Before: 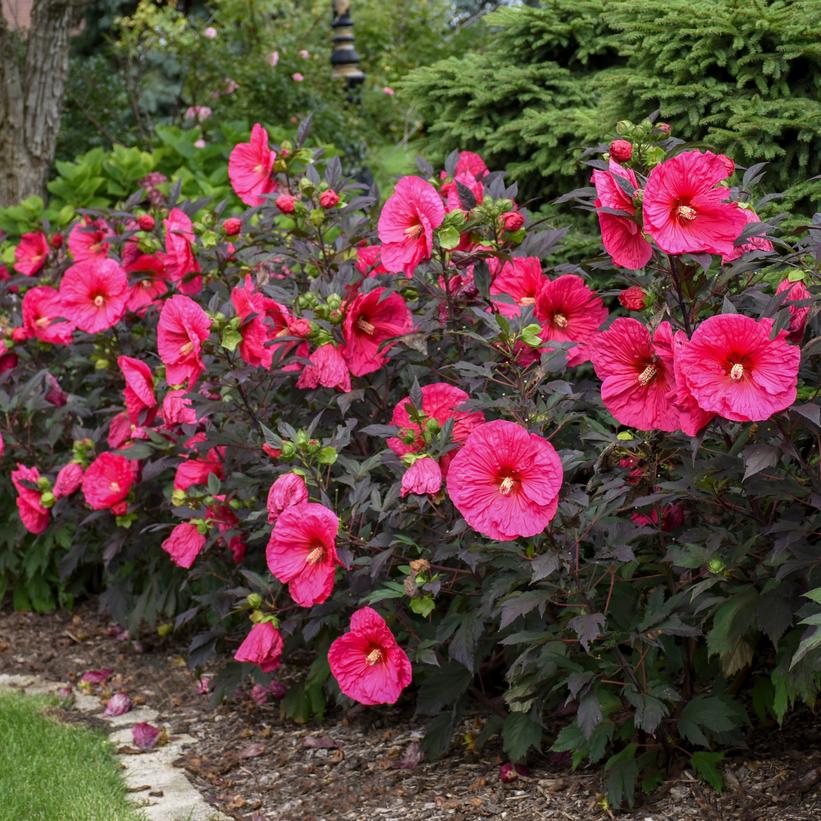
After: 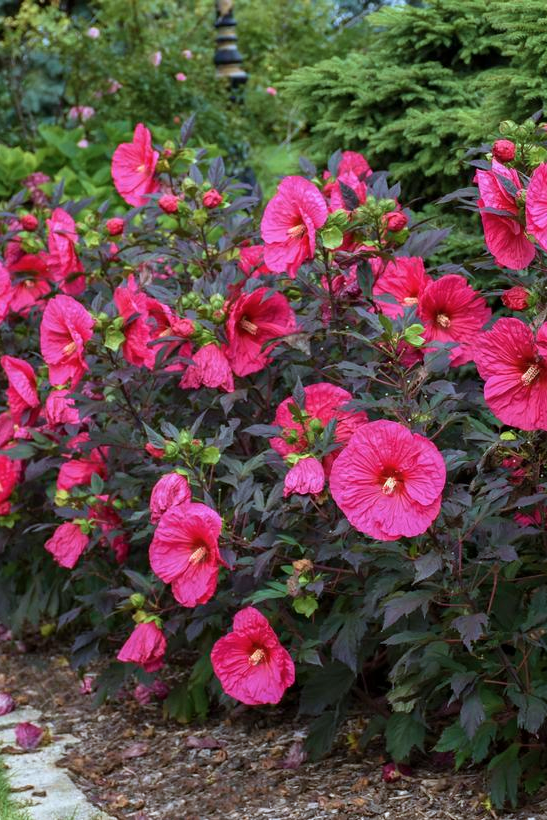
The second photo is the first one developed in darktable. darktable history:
color correction: highlights a* -4.18, highlights b* -10.81
velvia: strength 29%
crop and rotate: left 14.292%, right 19.041%
